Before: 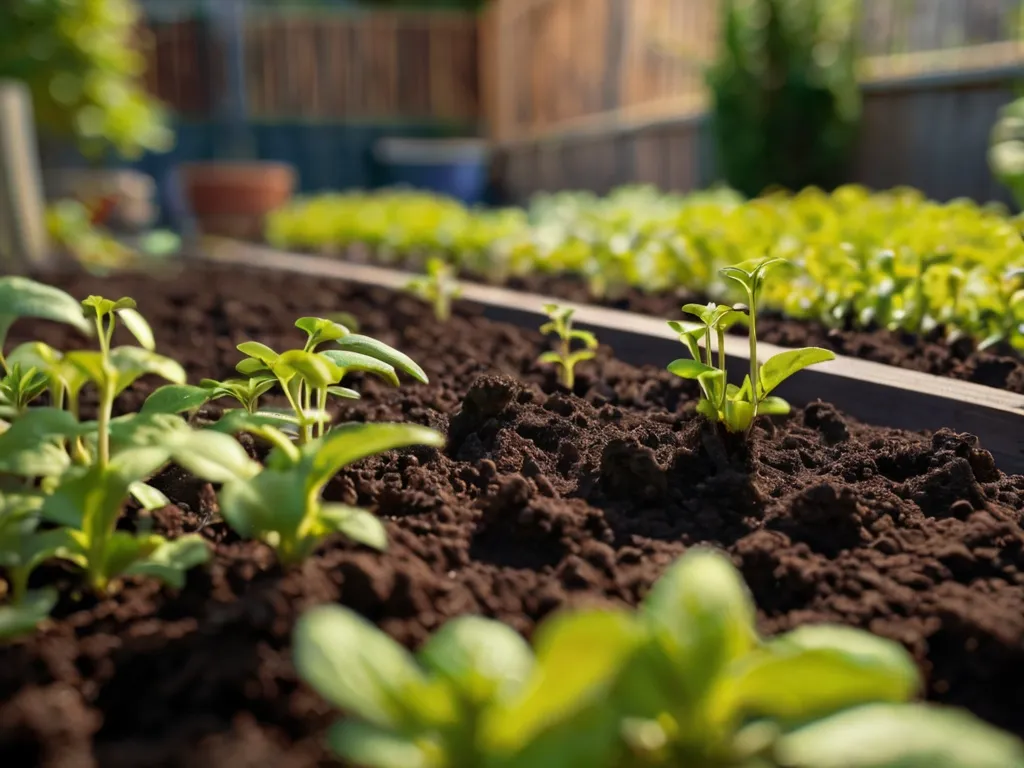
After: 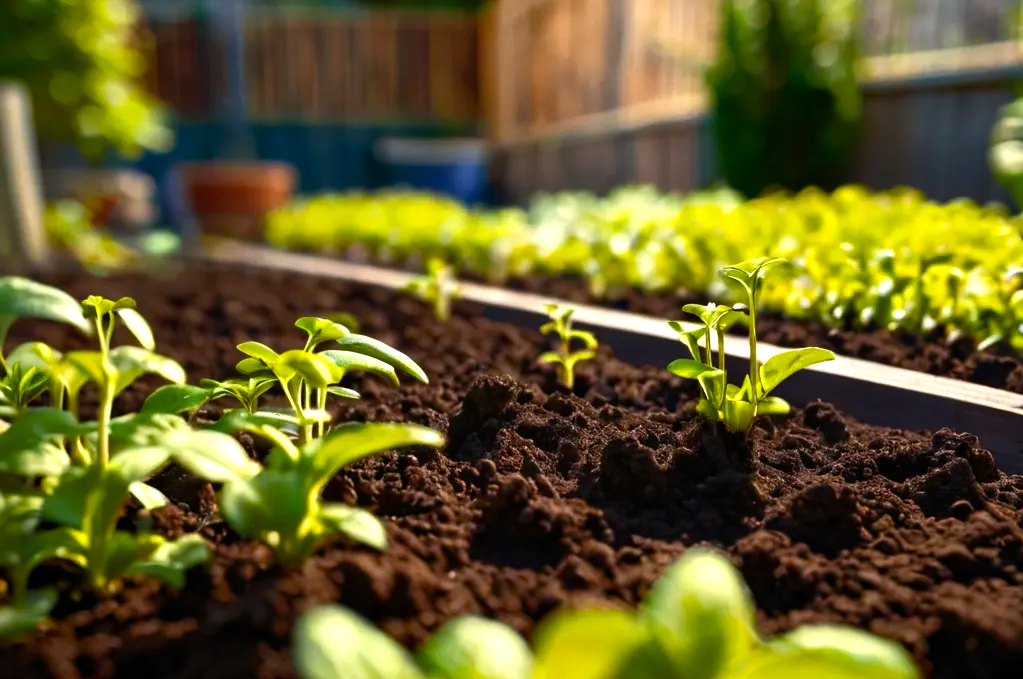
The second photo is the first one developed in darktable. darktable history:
crop and rotate: top 0%, bottom 11.495%
color balance rgb: highlights gain › luminance 17.335%, perceptual saturation grading › global saturation 20%, perceptual saturation grading › highlights -25.326%, perceptual saturation grading › shadows 50.067%, perceptual brilliance grading › global brilliance 15.55%, perceptual brilliance grading › shadows -35.273%, global vibrance 18.957%
tone equalizer: edges refinement/feathering 500, mask exposure compensation -1.57 EV, preserve details no
